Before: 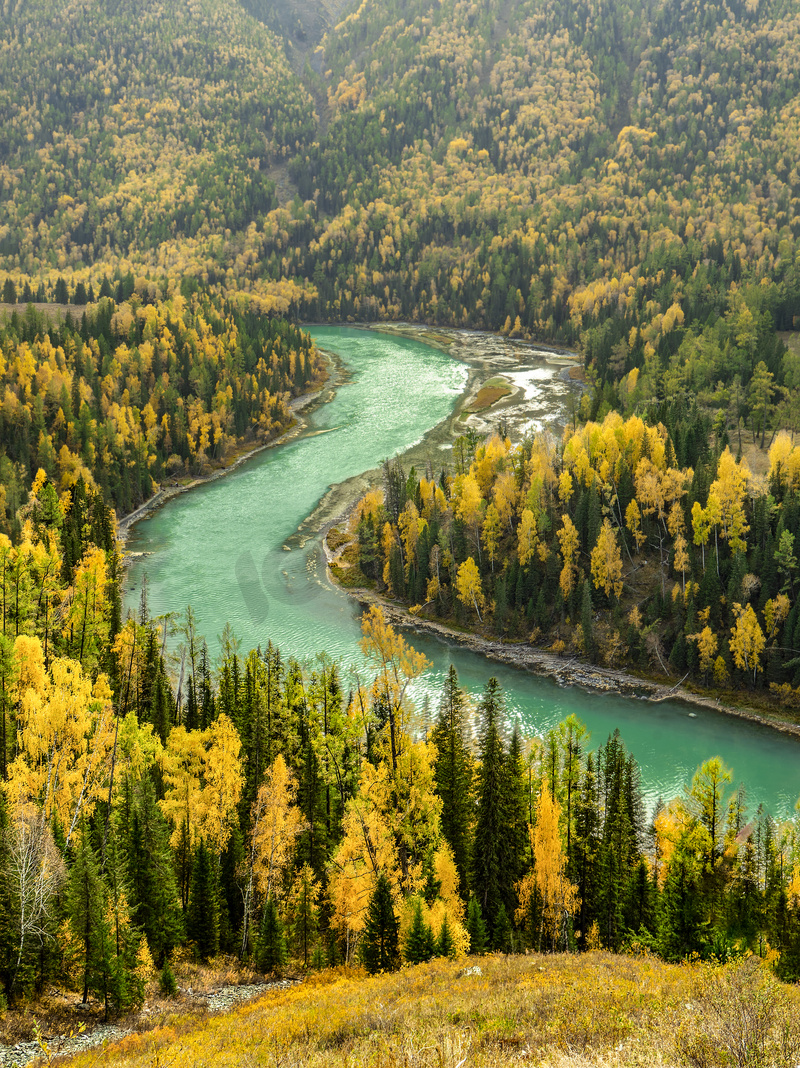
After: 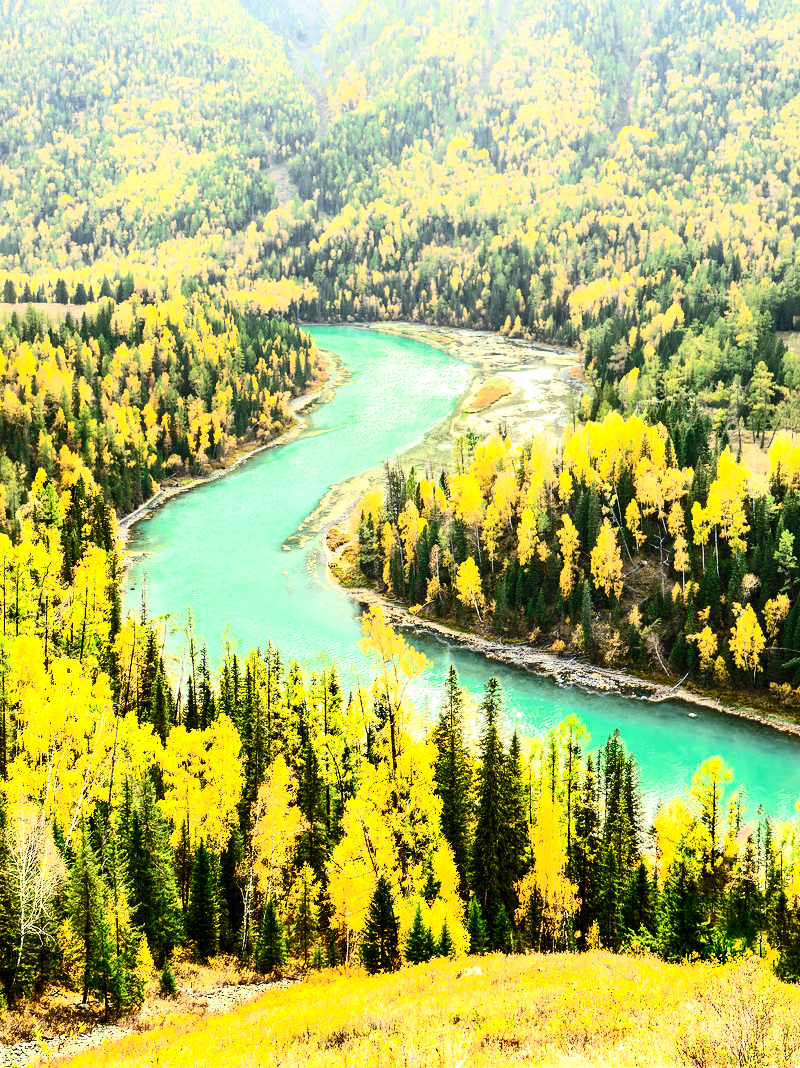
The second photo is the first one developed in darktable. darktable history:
contrast brightness saturation: contrast 0.39, brightness 0.1
exposure: black level correction 0, exposure 1.1 EV, compensate exposure bias true, compensate highlight preservation false
